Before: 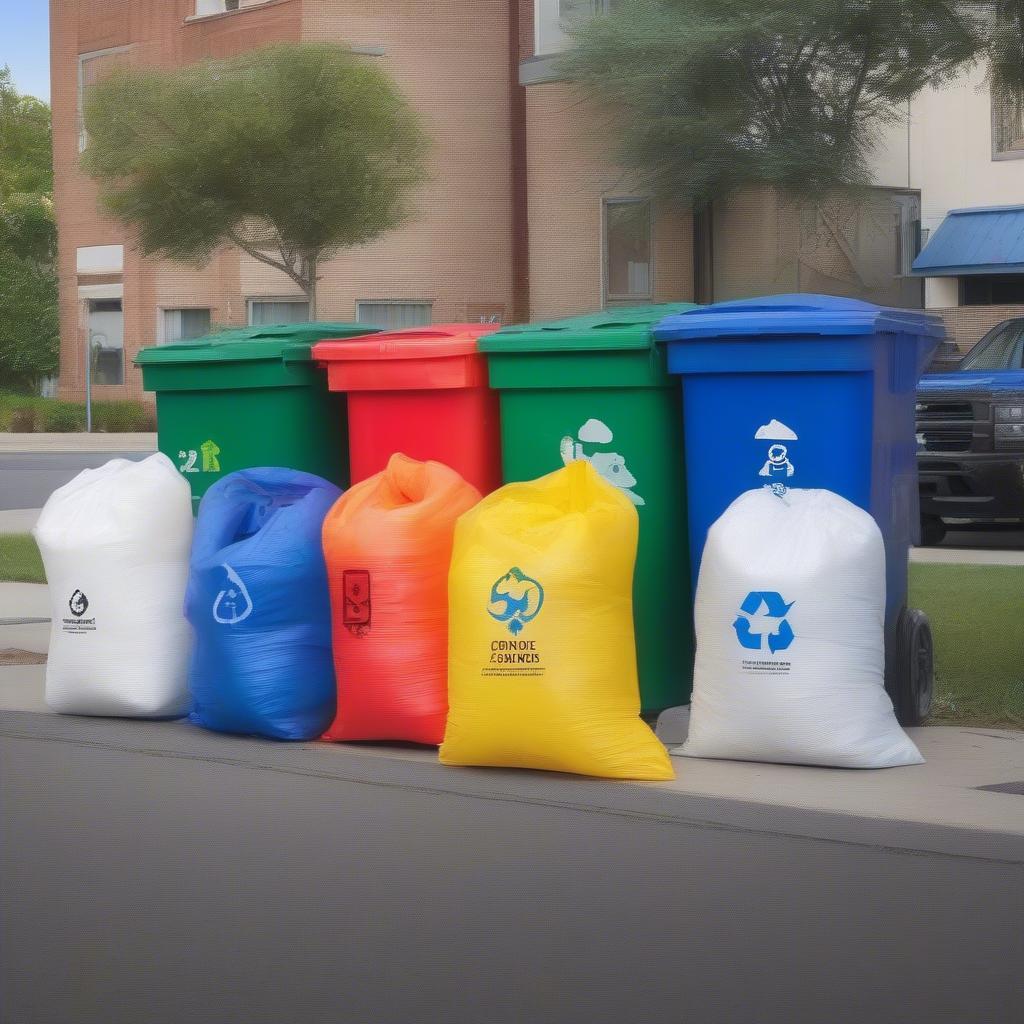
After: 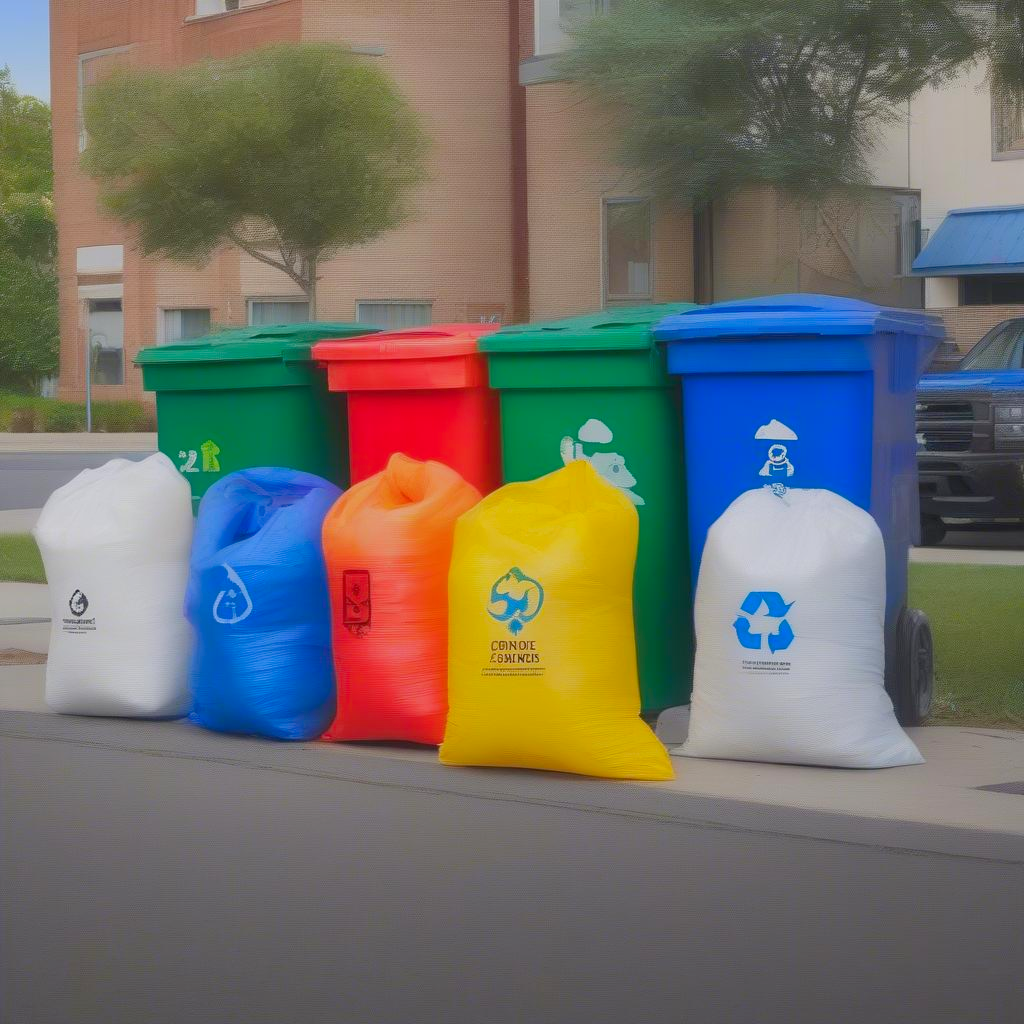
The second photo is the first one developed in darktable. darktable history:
color balance rgb: linear chroma grading › global chroma 15.46%, perceptual saturation grading › global saturation 0.256%, contrast -20.449%
